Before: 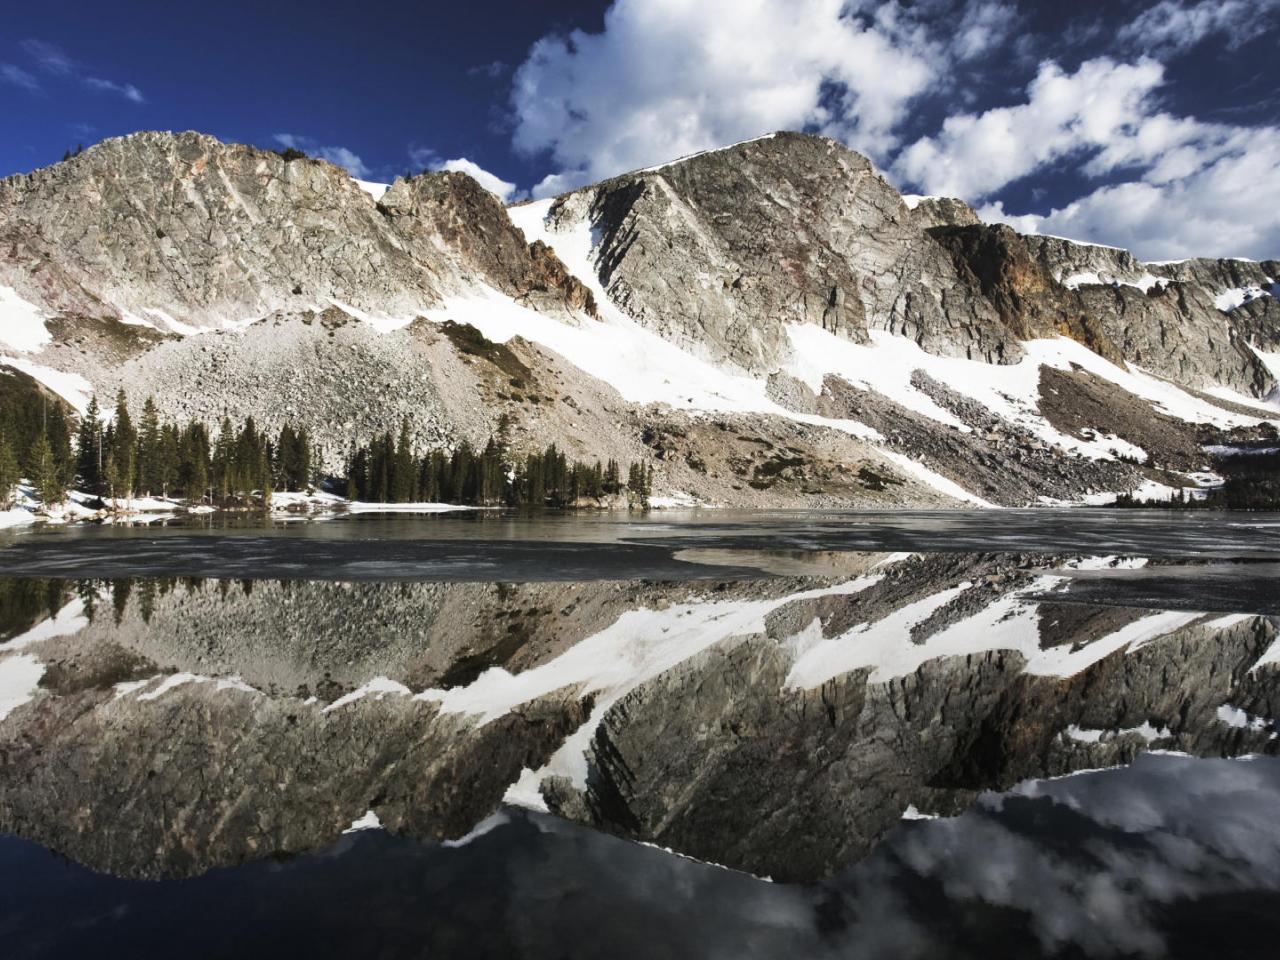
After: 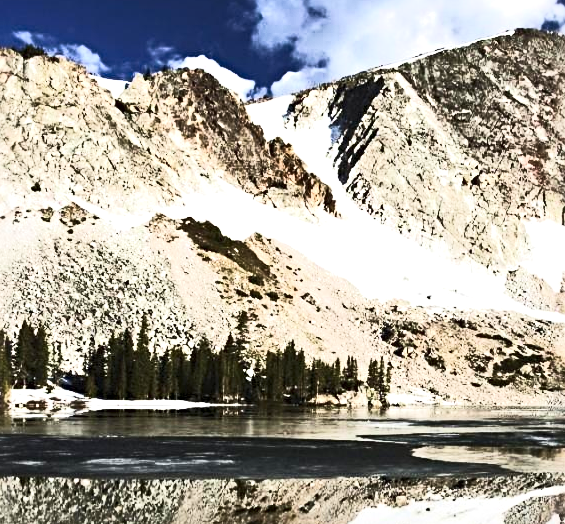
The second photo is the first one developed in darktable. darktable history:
sharpen: radius 4.906
crop: left 20.454%, top 10.791%, right 35.394%, bottom 34.613%
tone equalizer: on, module defaults
local contrast: mode bilateral grid, contrast 19, coarseness 50, detail 119%, midtone range 0.2
velvia: on, module defaults
exposure: exposure 0.375 EV, compensate exposure bias true, compensate highlight preservation false
tone curve: curves: ch0 [(0, 0) (0.427, 0.375) (0.616, 0.801) (1, 1)], color space Lab, independent channels
